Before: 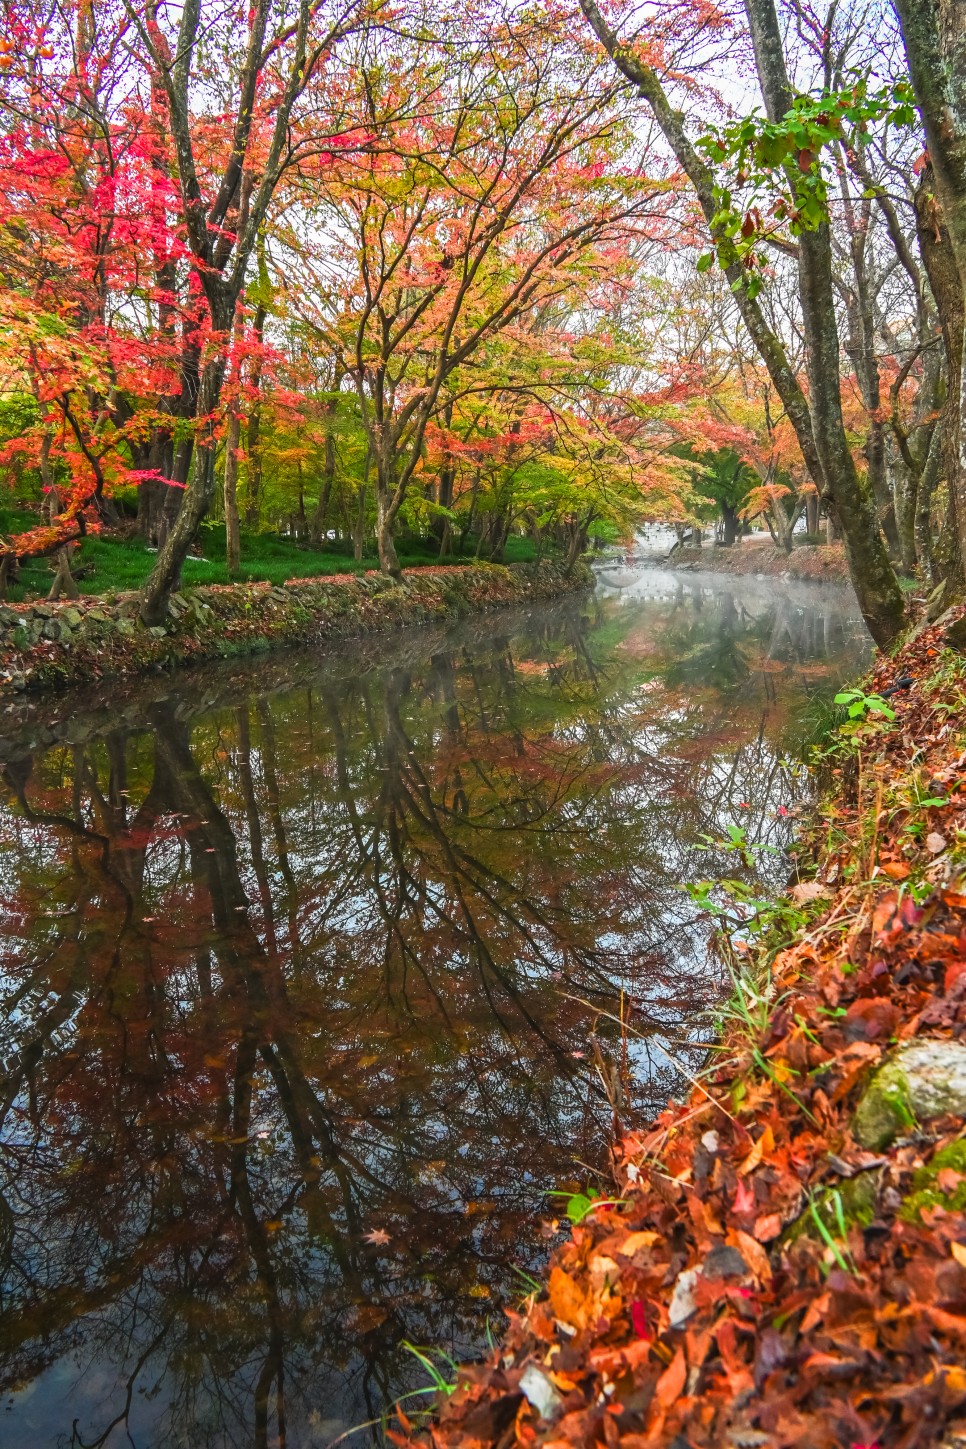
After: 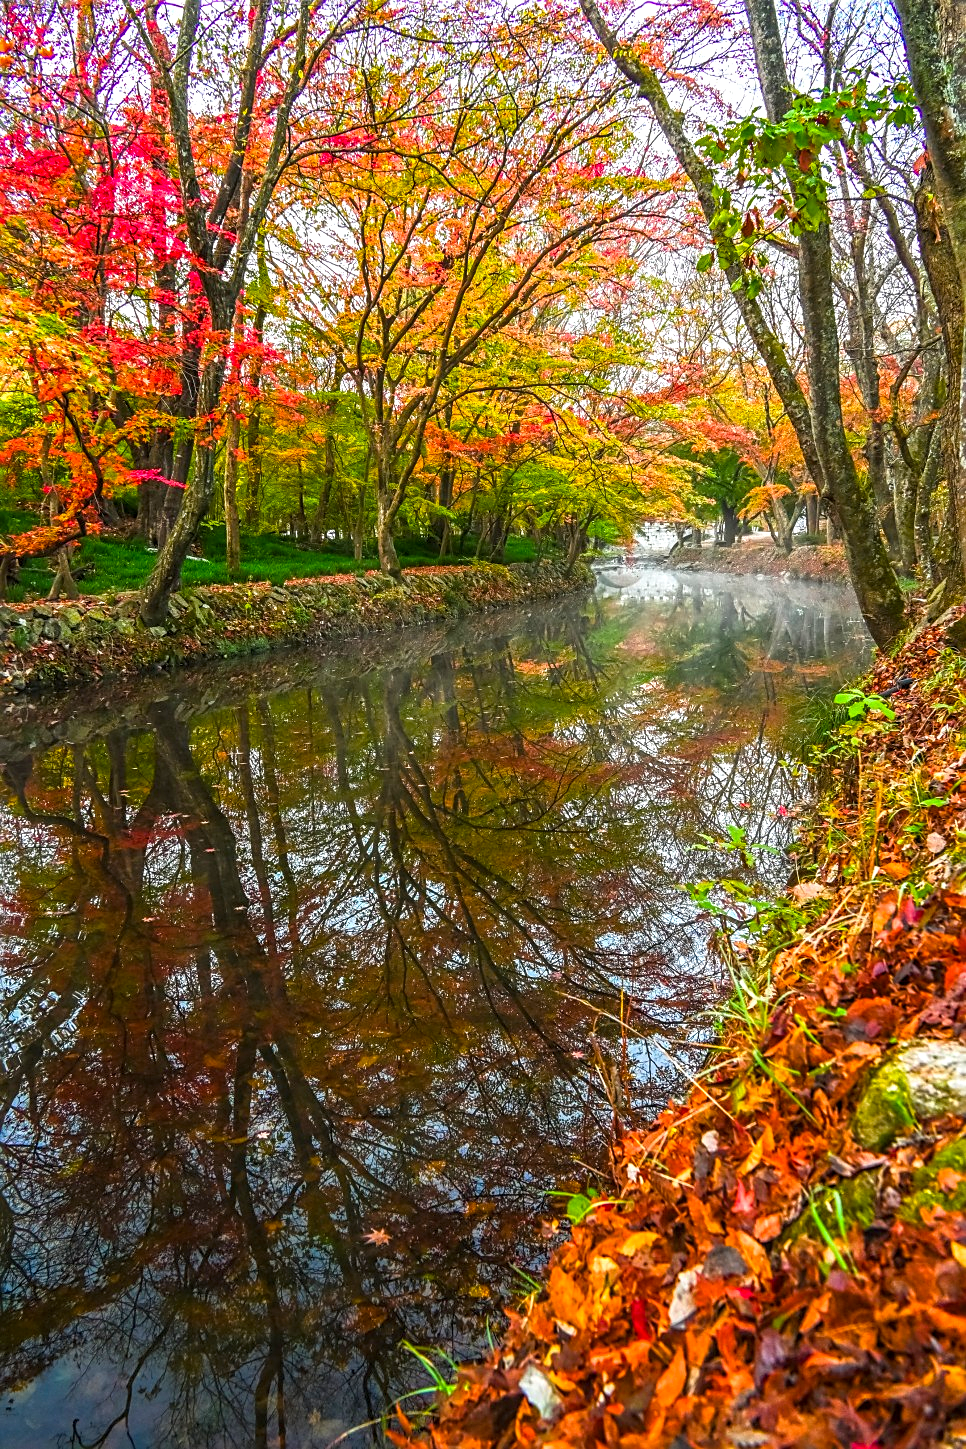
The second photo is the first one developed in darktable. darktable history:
sharpen: on, module defaults
local contrast: on, module defaults
exposure: black level correction 0, exposure 0.2 EV, compensate exposure bias true, compensate highlight preservation false
color balance rgb: perceptual saturation grading › global saturation 30%, global vibrance 20%
